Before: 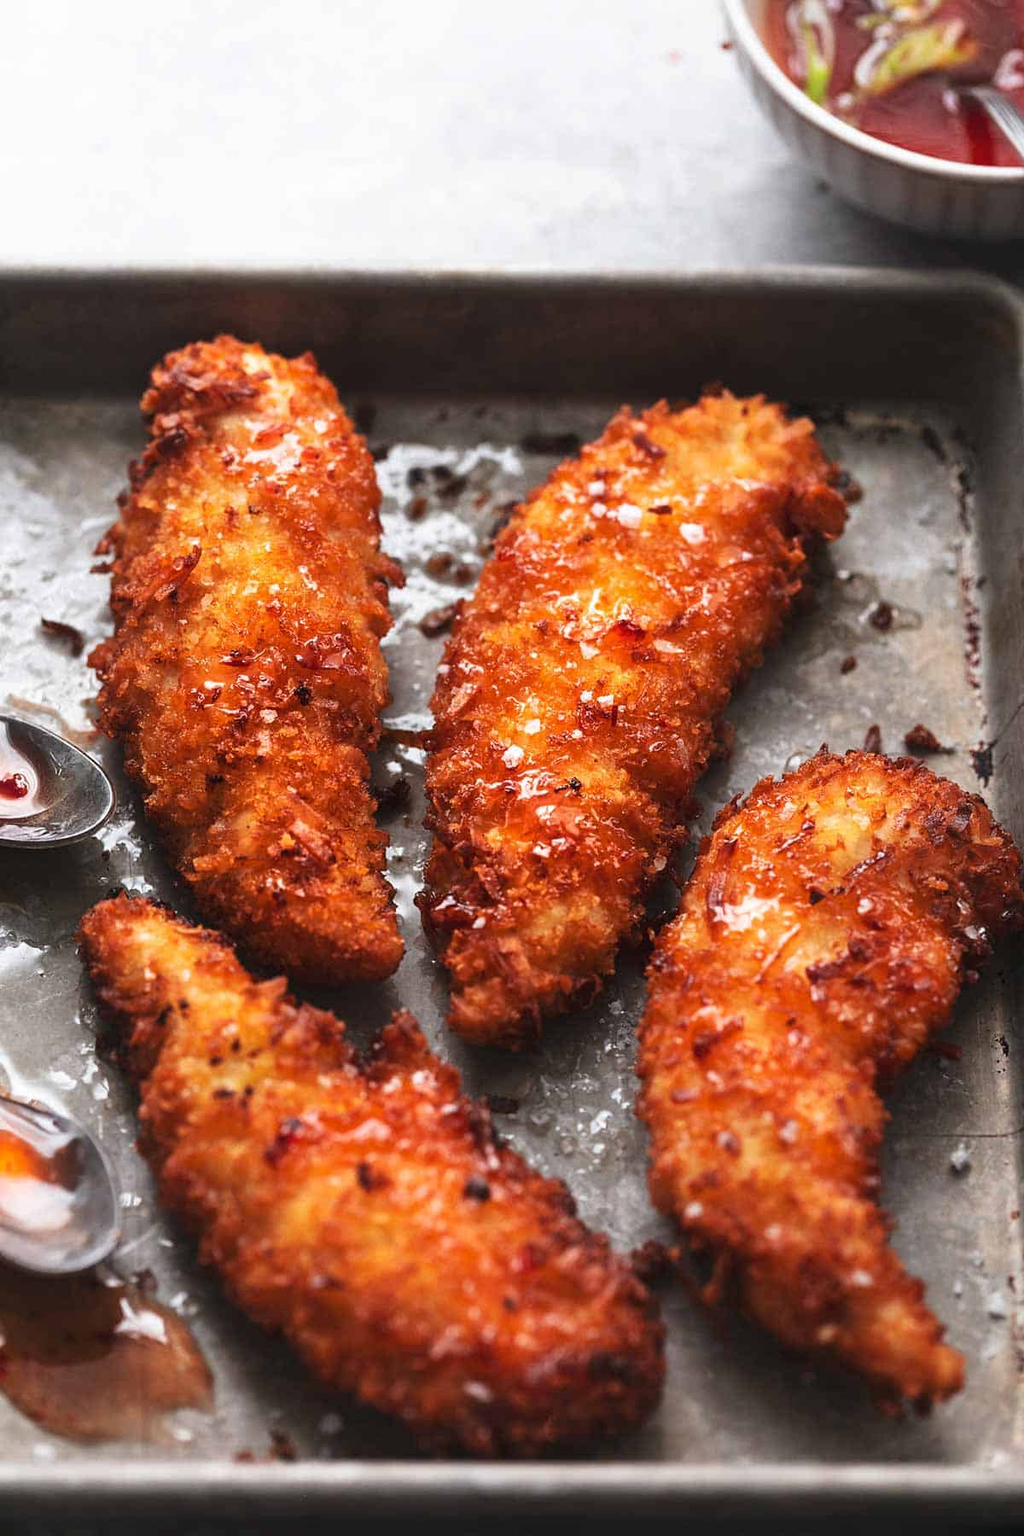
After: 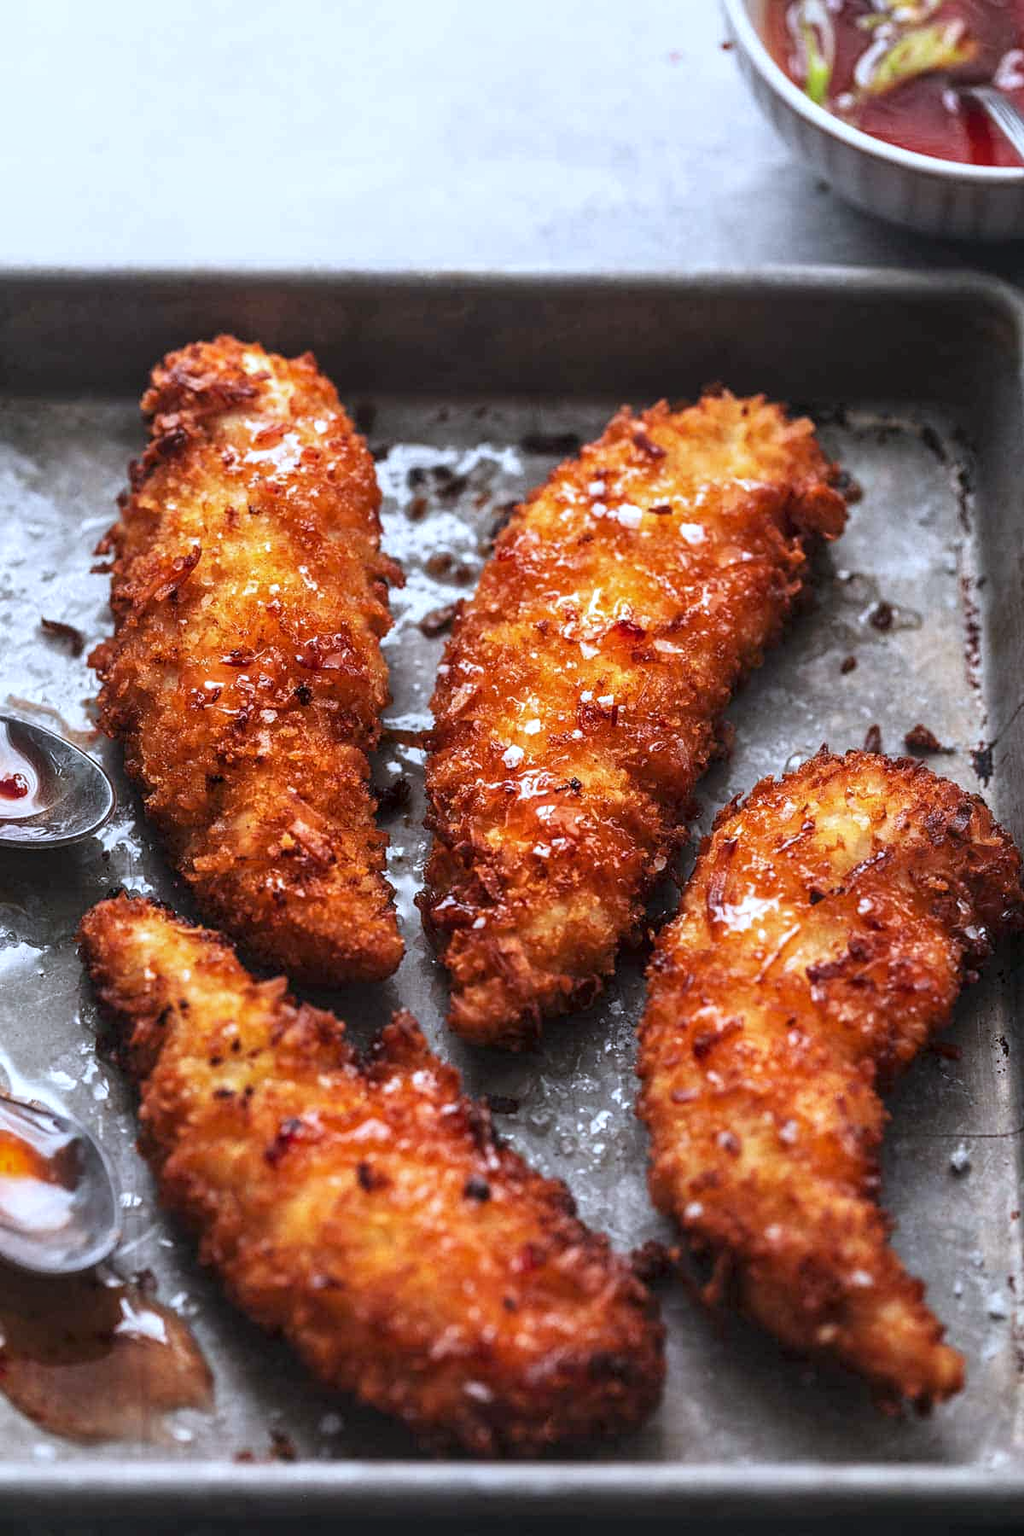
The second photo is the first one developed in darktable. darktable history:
white balance: red 0.931, blue 1.11
local contrast: on, module defaults
